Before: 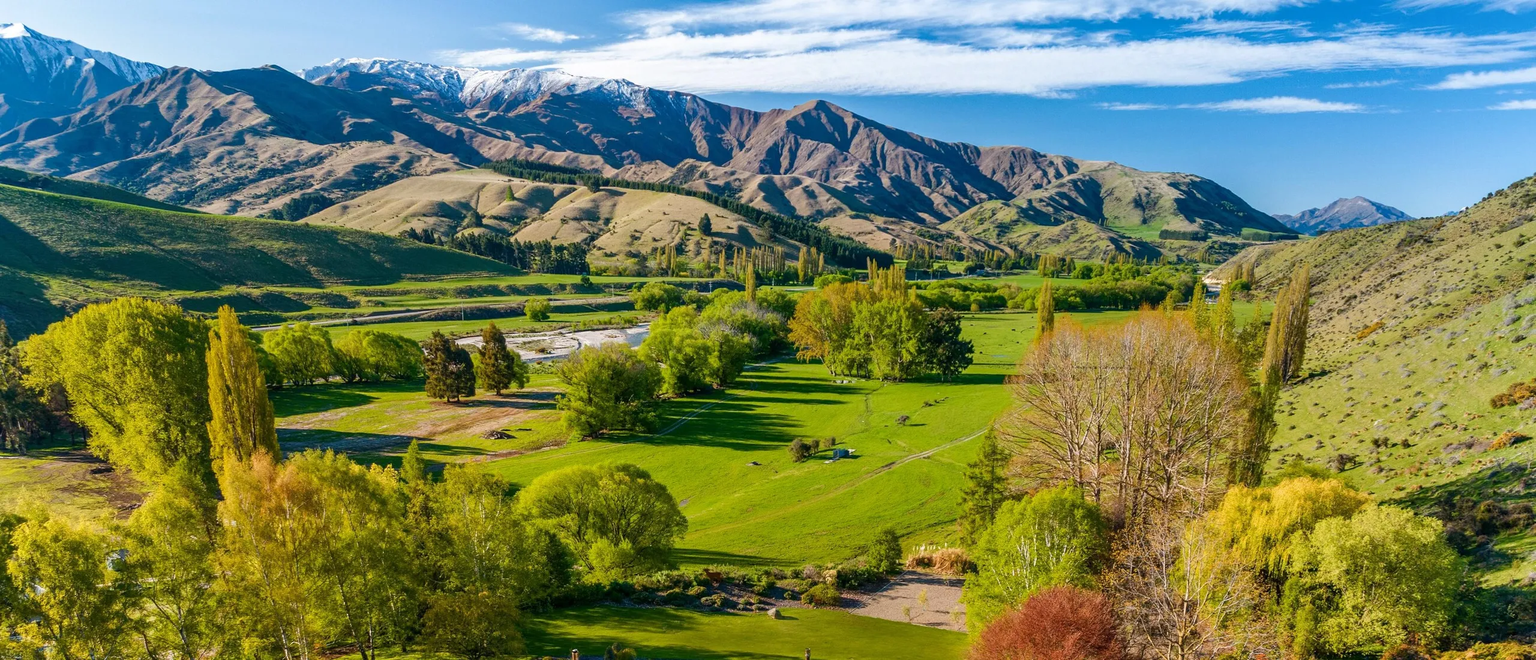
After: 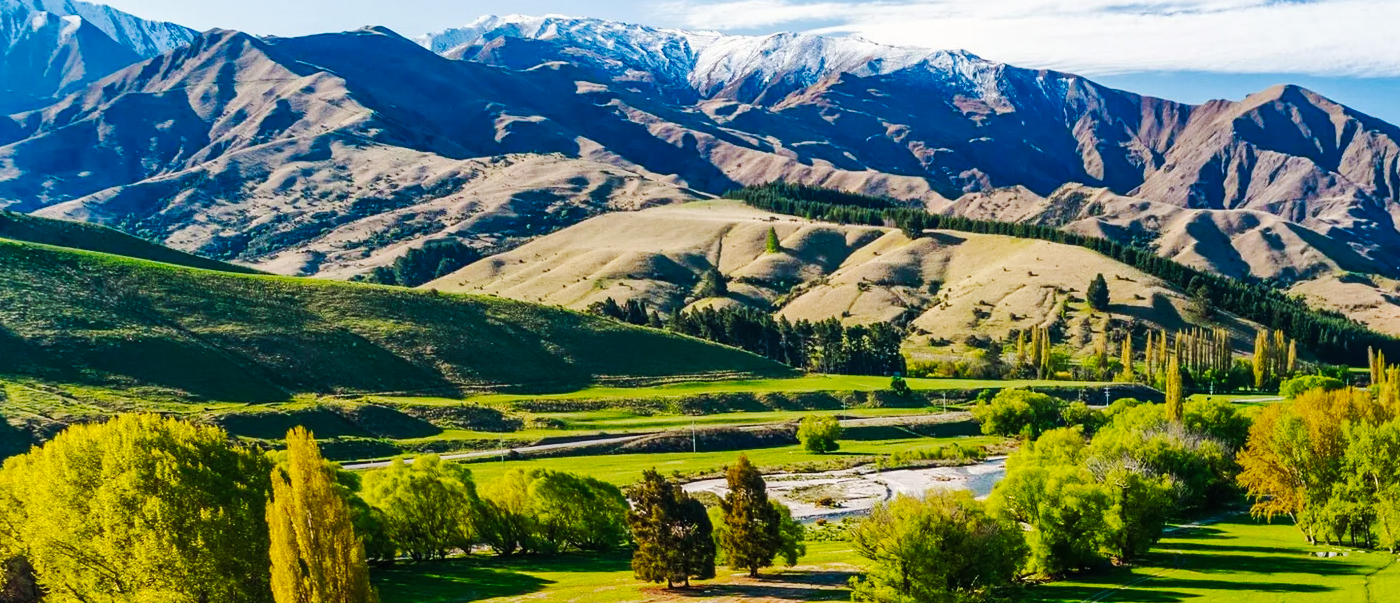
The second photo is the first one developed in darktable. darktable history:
tone curve: curves: ch0 [(0, 0) (0.003, 0.008) (0.011, 0.011) (0.025, 0.018) (0.044, 0.028) (0.069, 0.039) (0.1, 0.056) (0.136, 0.081) (0.177, 0.118) (0.224, 0.164) (0.277, 0.223) (0.335, 0.3) (0.399, 0.399) (0.468, 0.51) (0.543, 0.618) (0.623, 0.71) (0.709, 0.79) (0.801, 0.865) (0.898, 0.93) (1, 1)], preserve colors none
crop and rotate: left 3.047%, top 7.509%, right 42.236%, bottom 37.598%
white balance: red 1.009, blue 0.985
